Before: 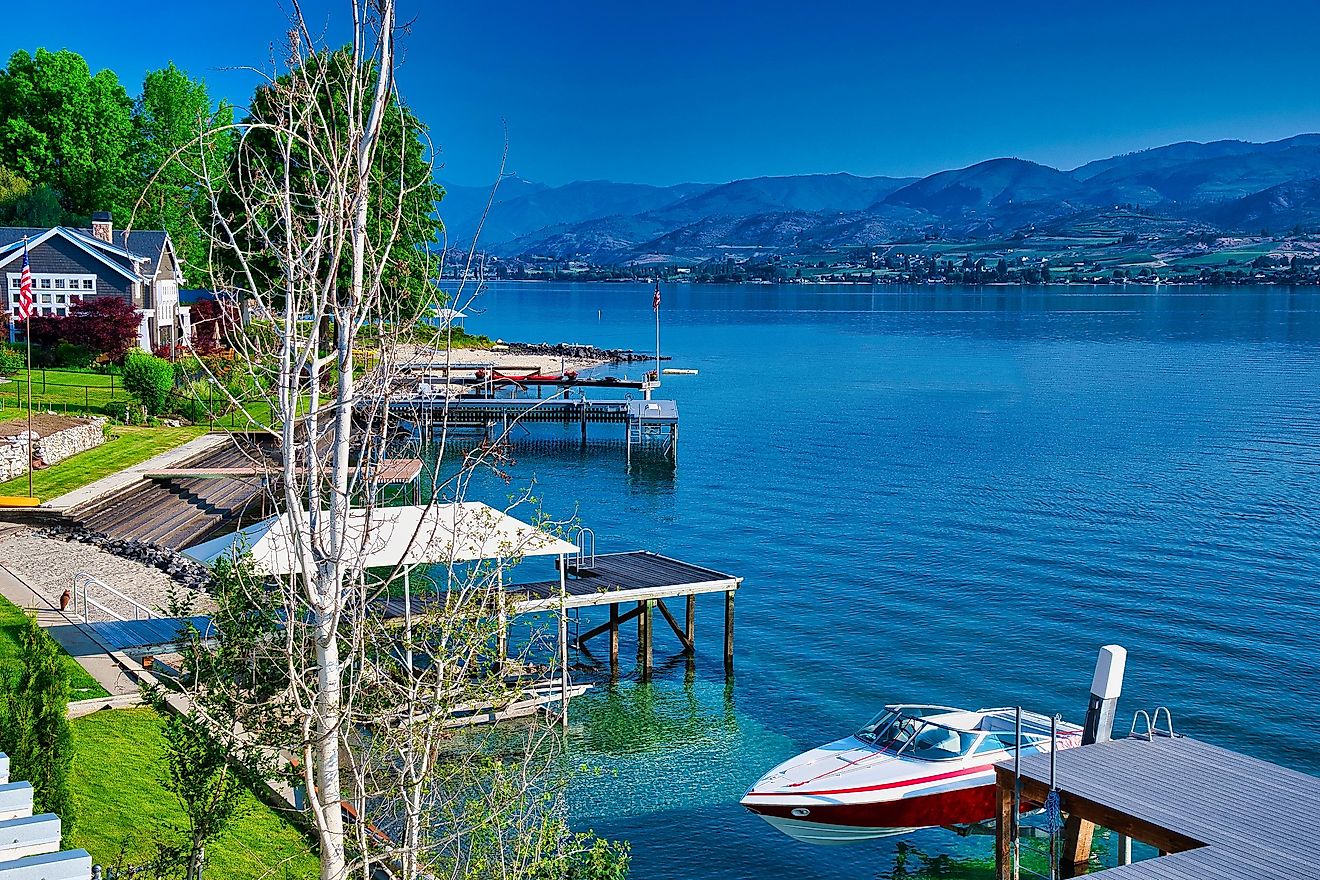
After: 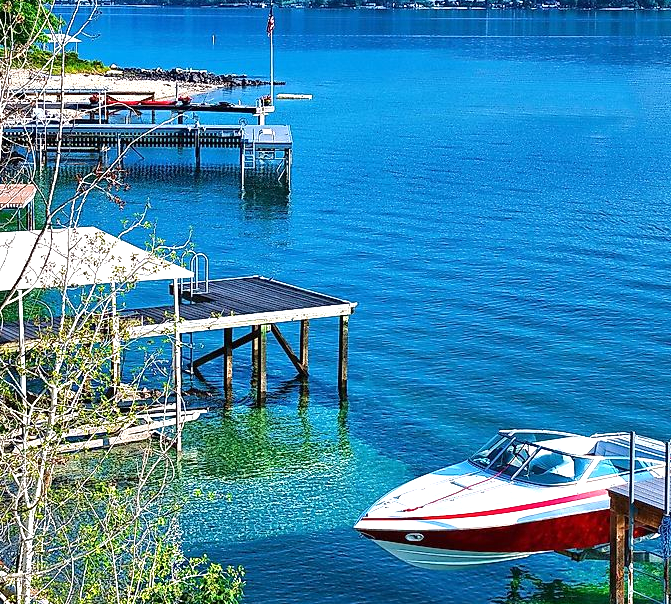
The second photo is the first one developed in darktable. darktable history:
crop and rotate: left 29.302%, top 31.34%, right 19.845%
tone equalizer: edges refinement/feathering 500, mask exposure compensation -1.57 EV, preserve details guided filter
exposure: exposure 0.664 EV, compensate exposure bias true, compensate highlight preservation false
